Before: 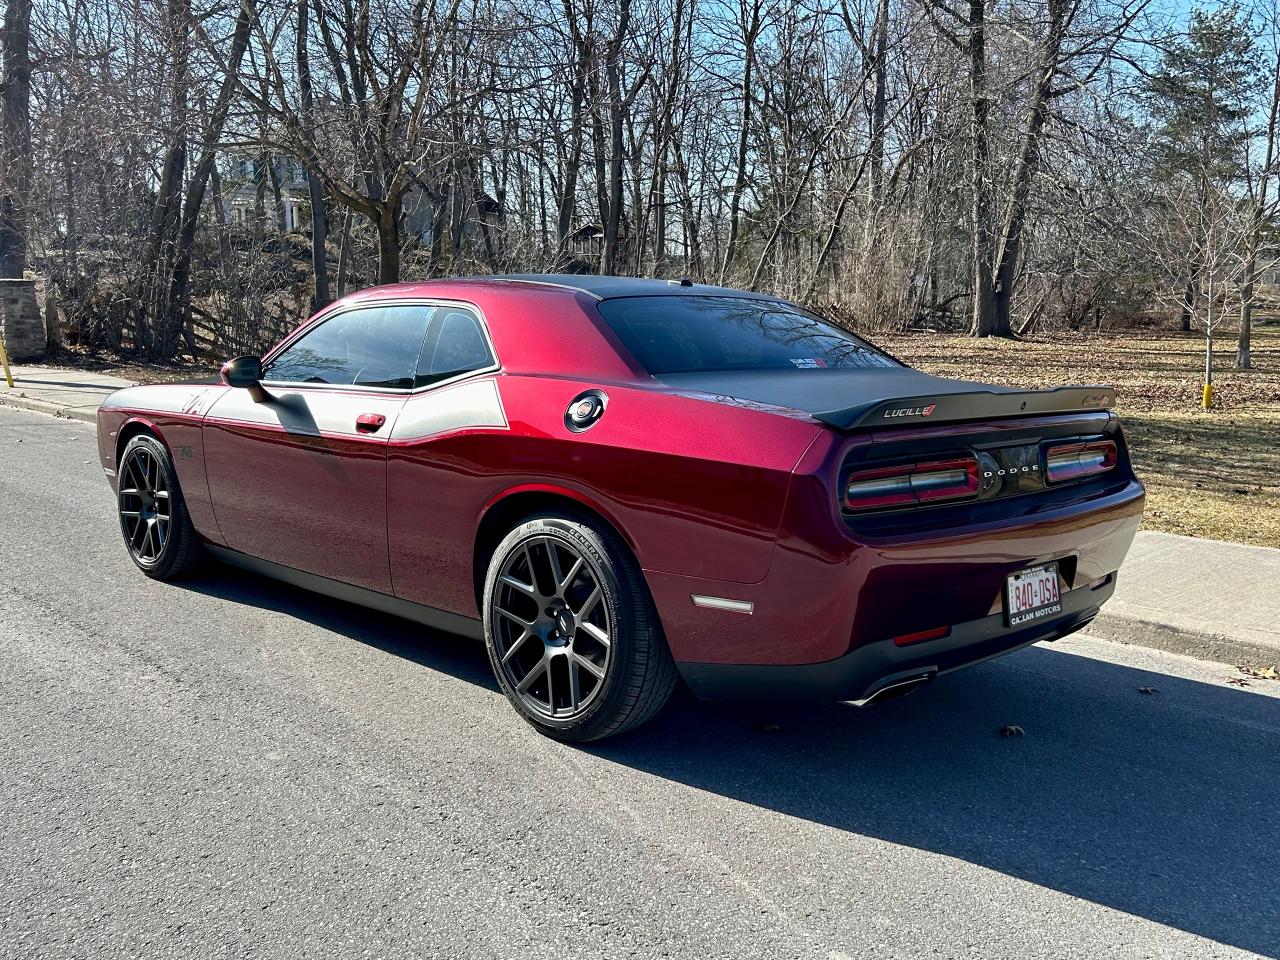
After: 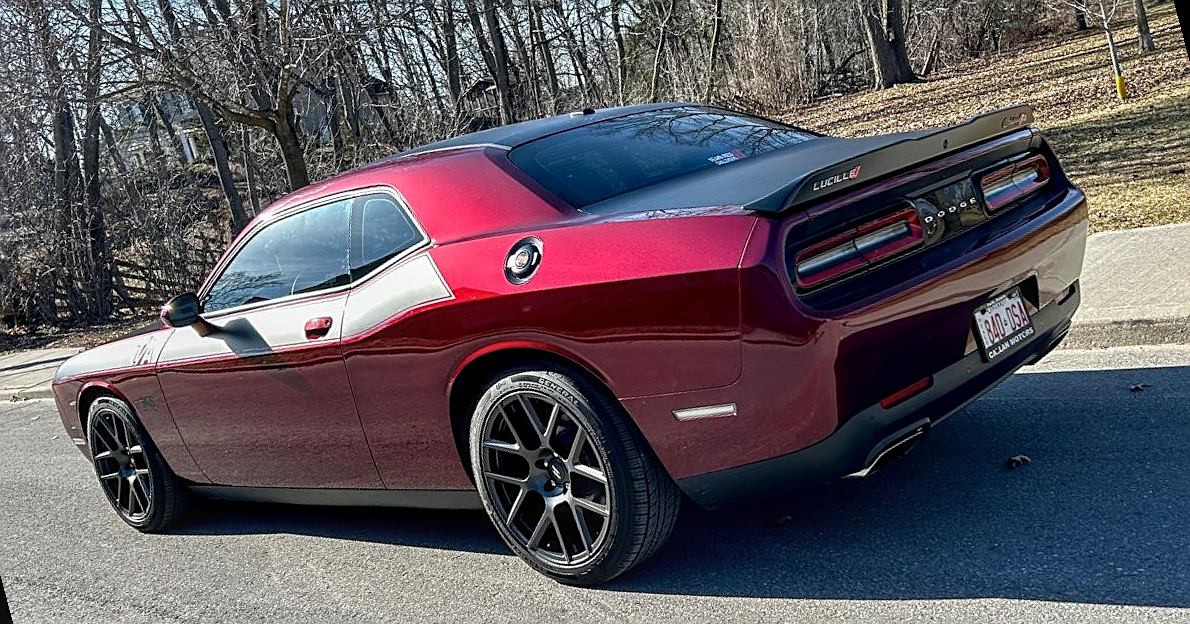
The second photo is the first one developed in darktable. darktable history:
sharpen: on, module defaults
local contrast: on, module defaults
rotate and perspective: rotation -14.8°, crop left 0.1, crop right 0.903, crop top 0.25, crop bottom 0.748
